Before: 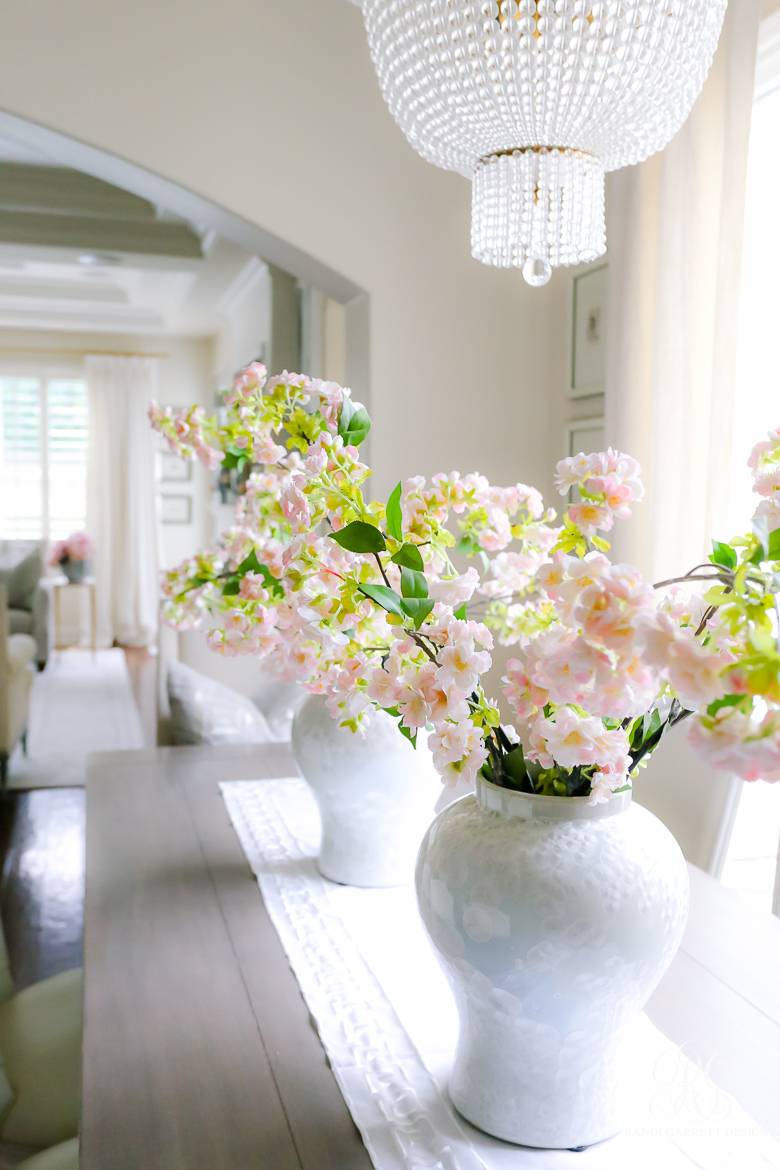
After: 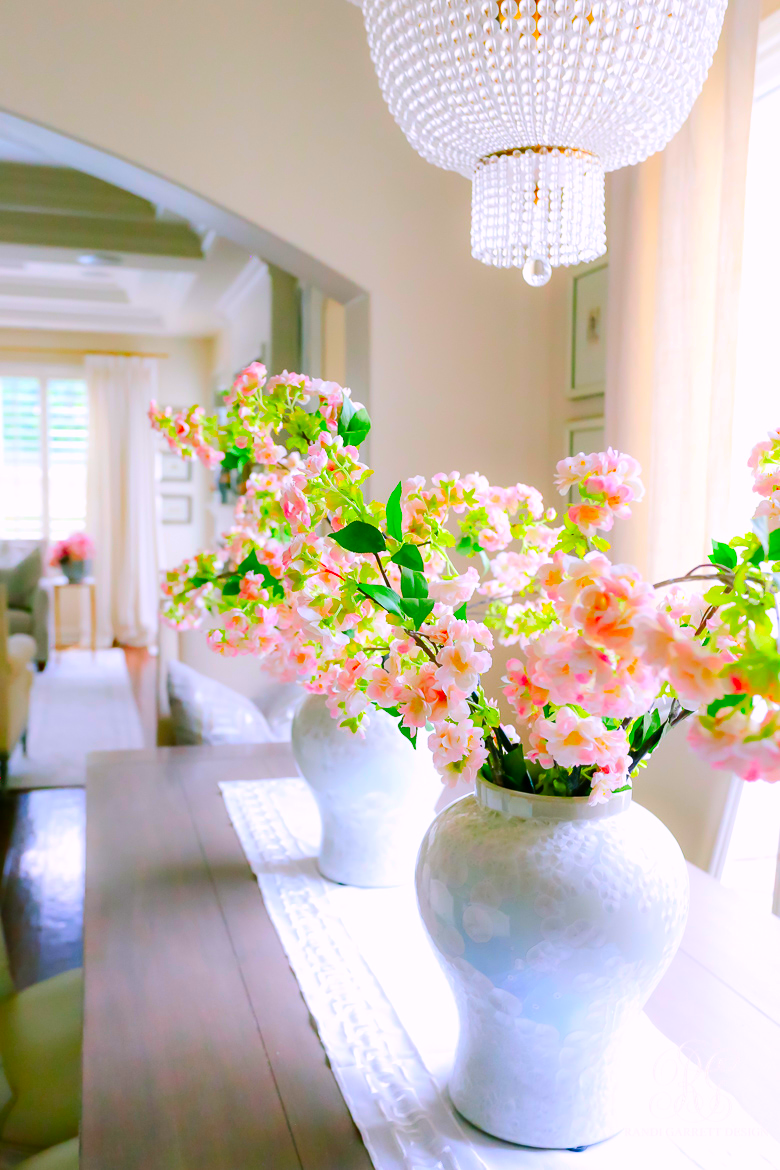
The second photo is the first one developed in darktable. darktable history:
color correction: highlights a* 1.7, highlights b* -1.82, saturation 2.53
